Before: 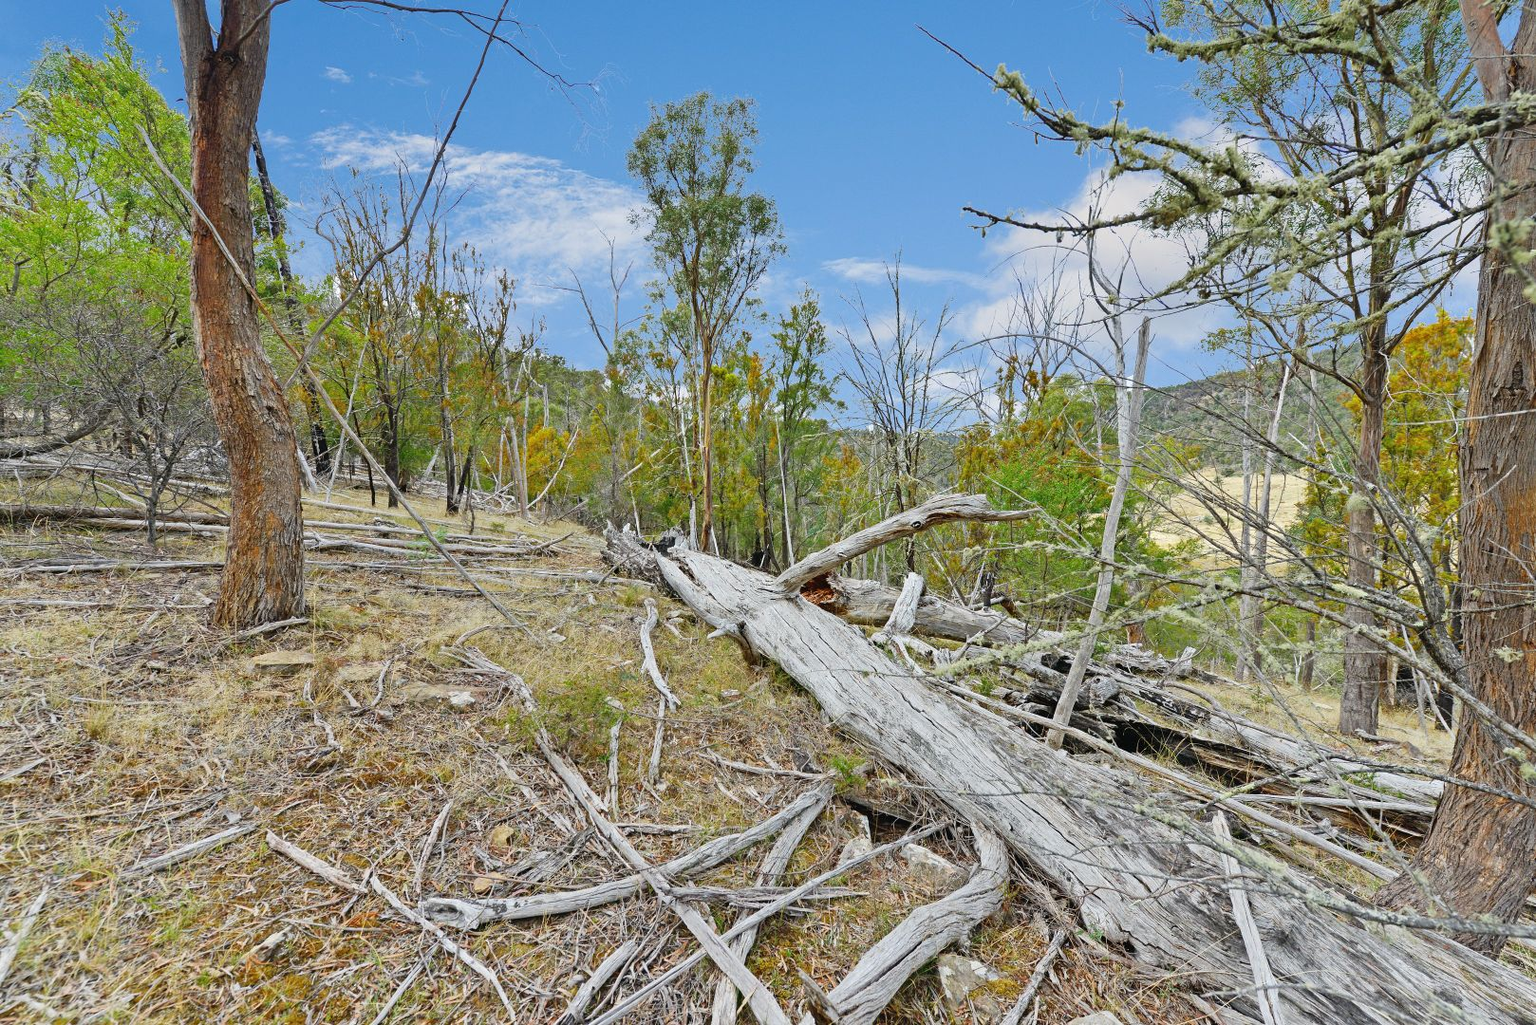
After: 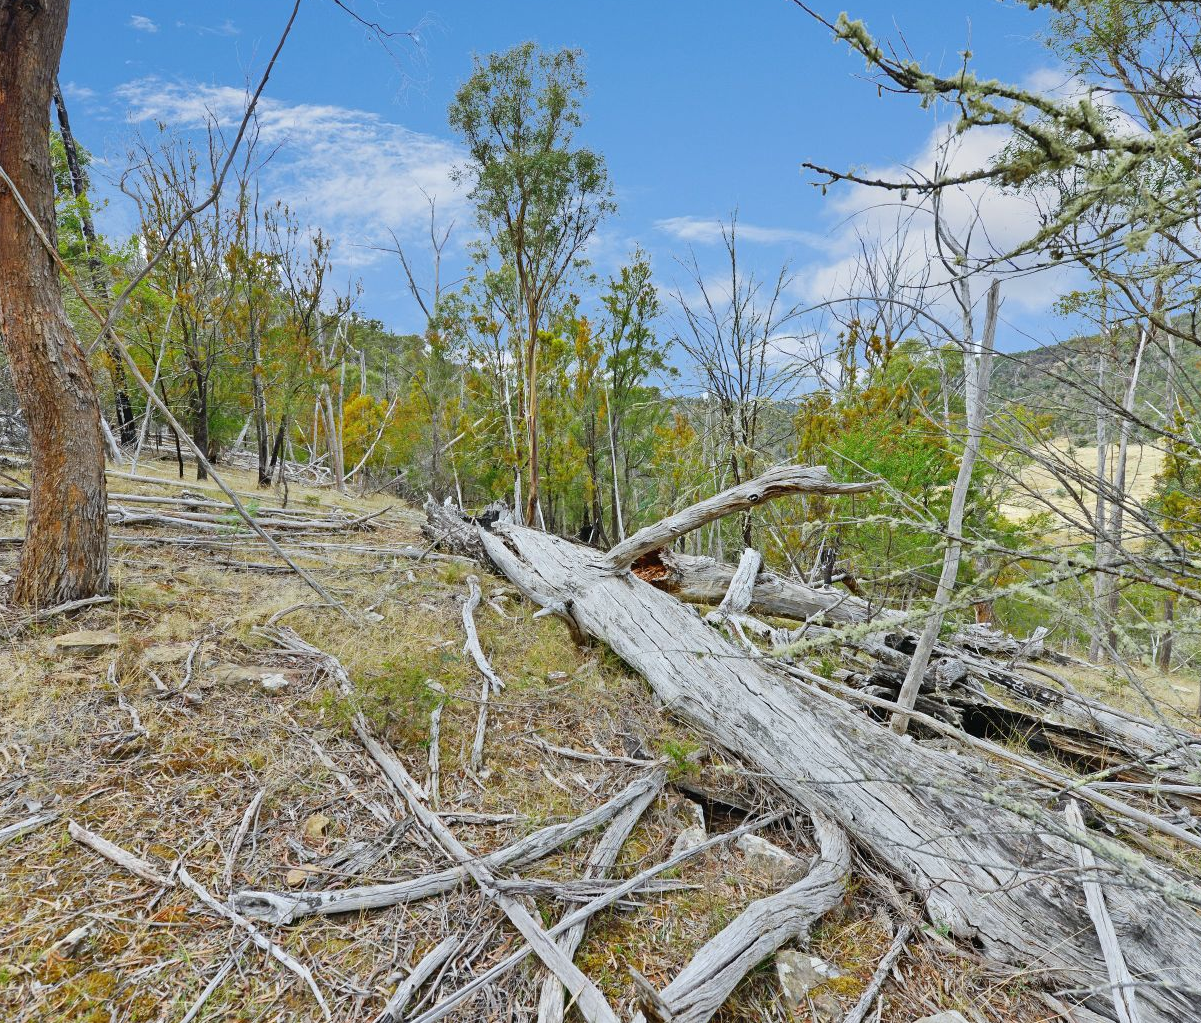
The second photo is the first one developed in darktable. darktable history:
white balance: red 0.982, blue 1.018
crop and rotate: left 13.15%, top 5.251%, right 12.609%
